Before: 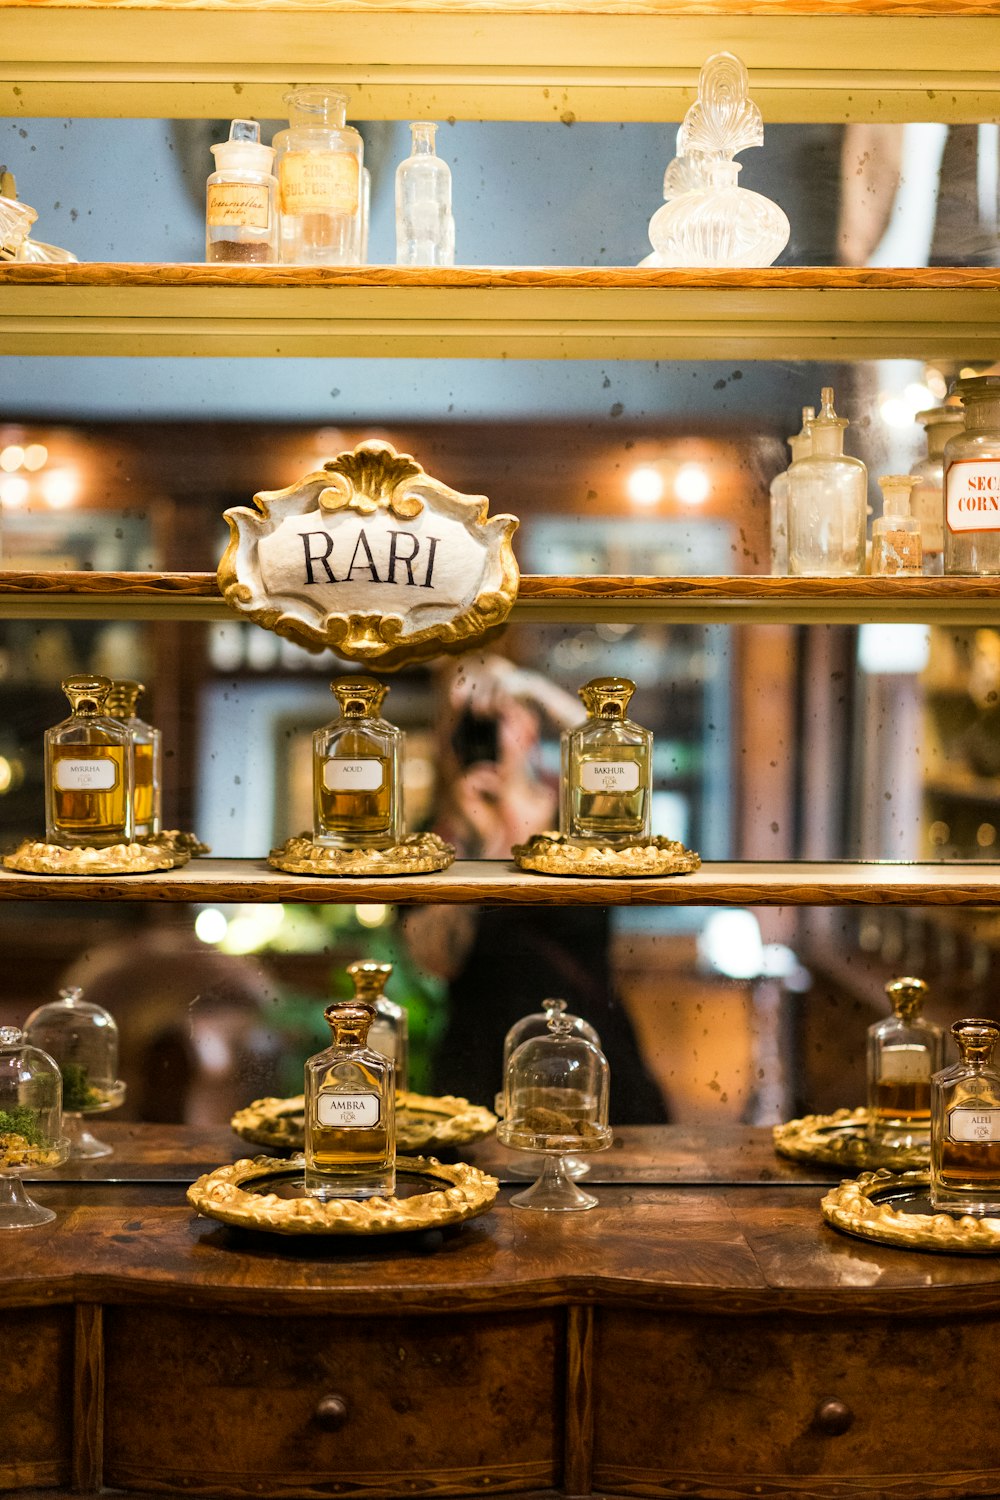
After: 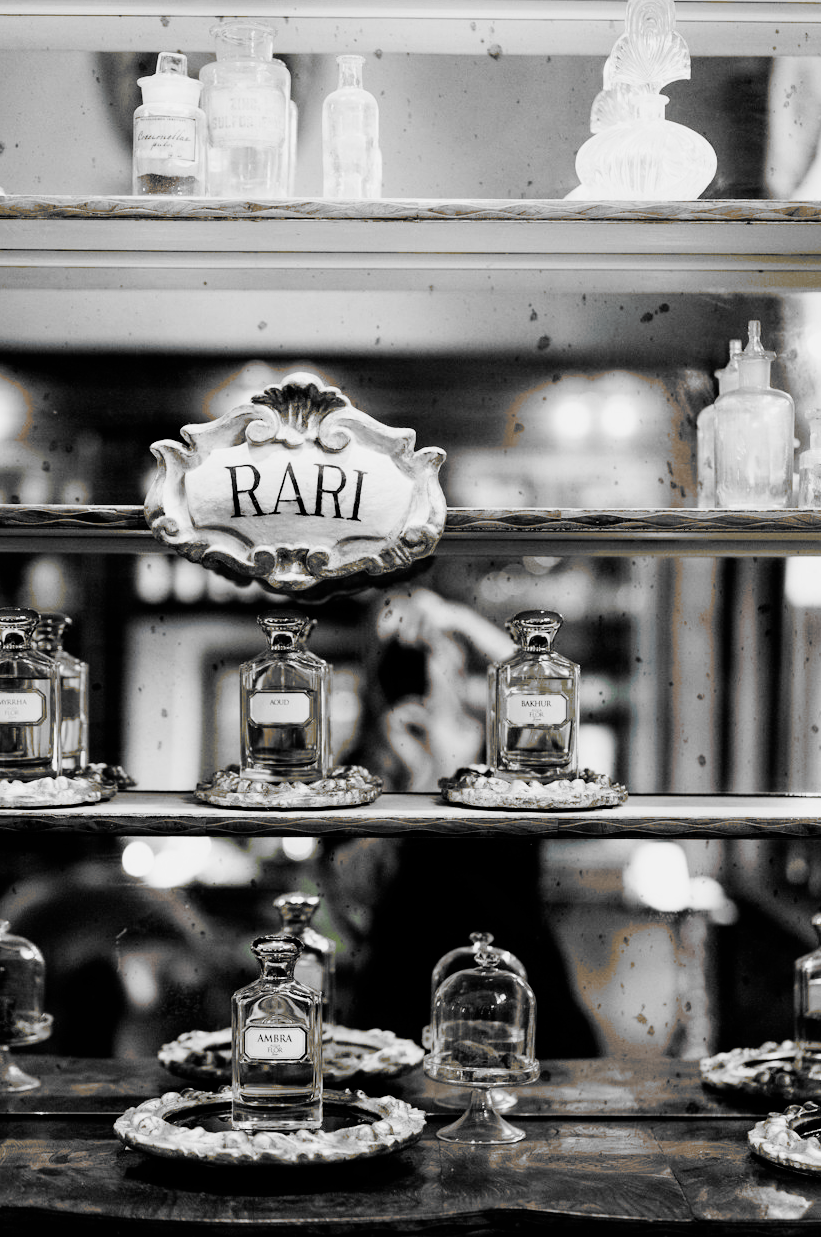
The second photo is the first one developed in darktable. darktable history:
crop and rotate: left 7.362%, top 4.486%, right 10.518%, bottom 13.04%
filmic rgb: black relative exposure -5.01 EV, white relative exposure 3.55 EV, hardness 3.17, contrast 1.501, highlights saturation mix -48.63%, add noise in highlights 0, preserve chrominance no, color science v3 (2019), use custom middle-gray values true, contrast in highlights soft
